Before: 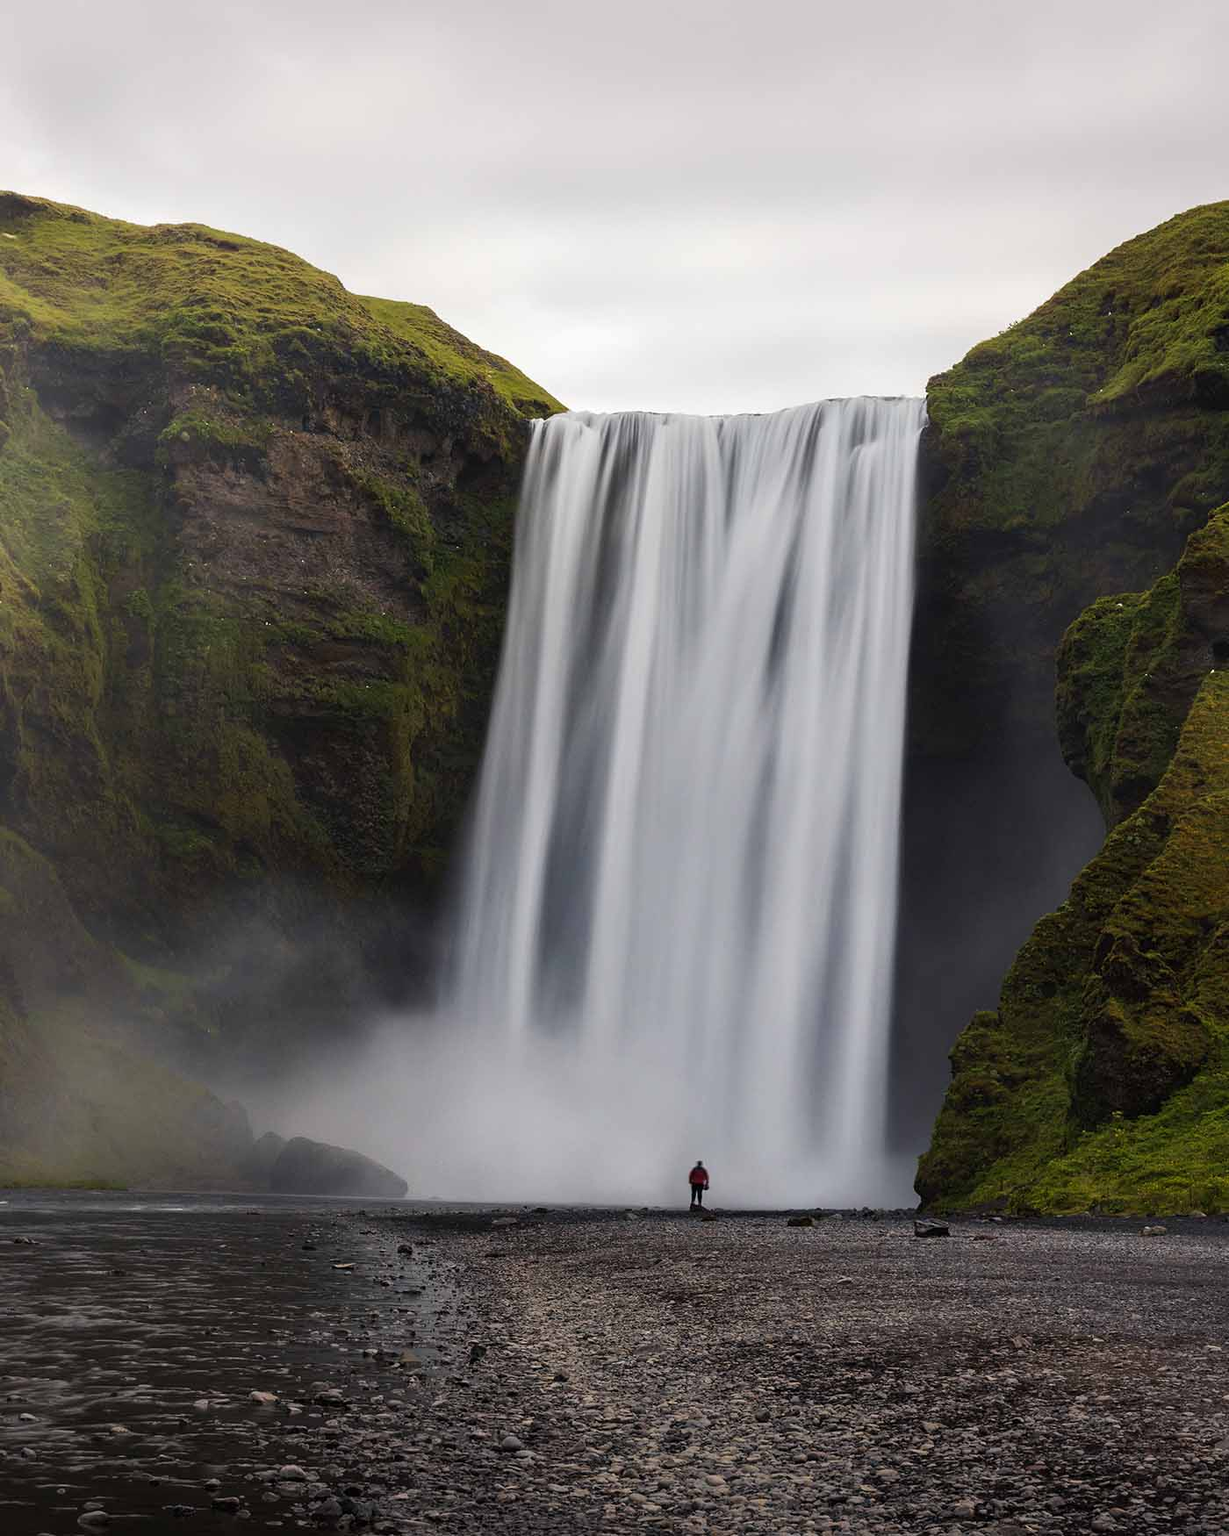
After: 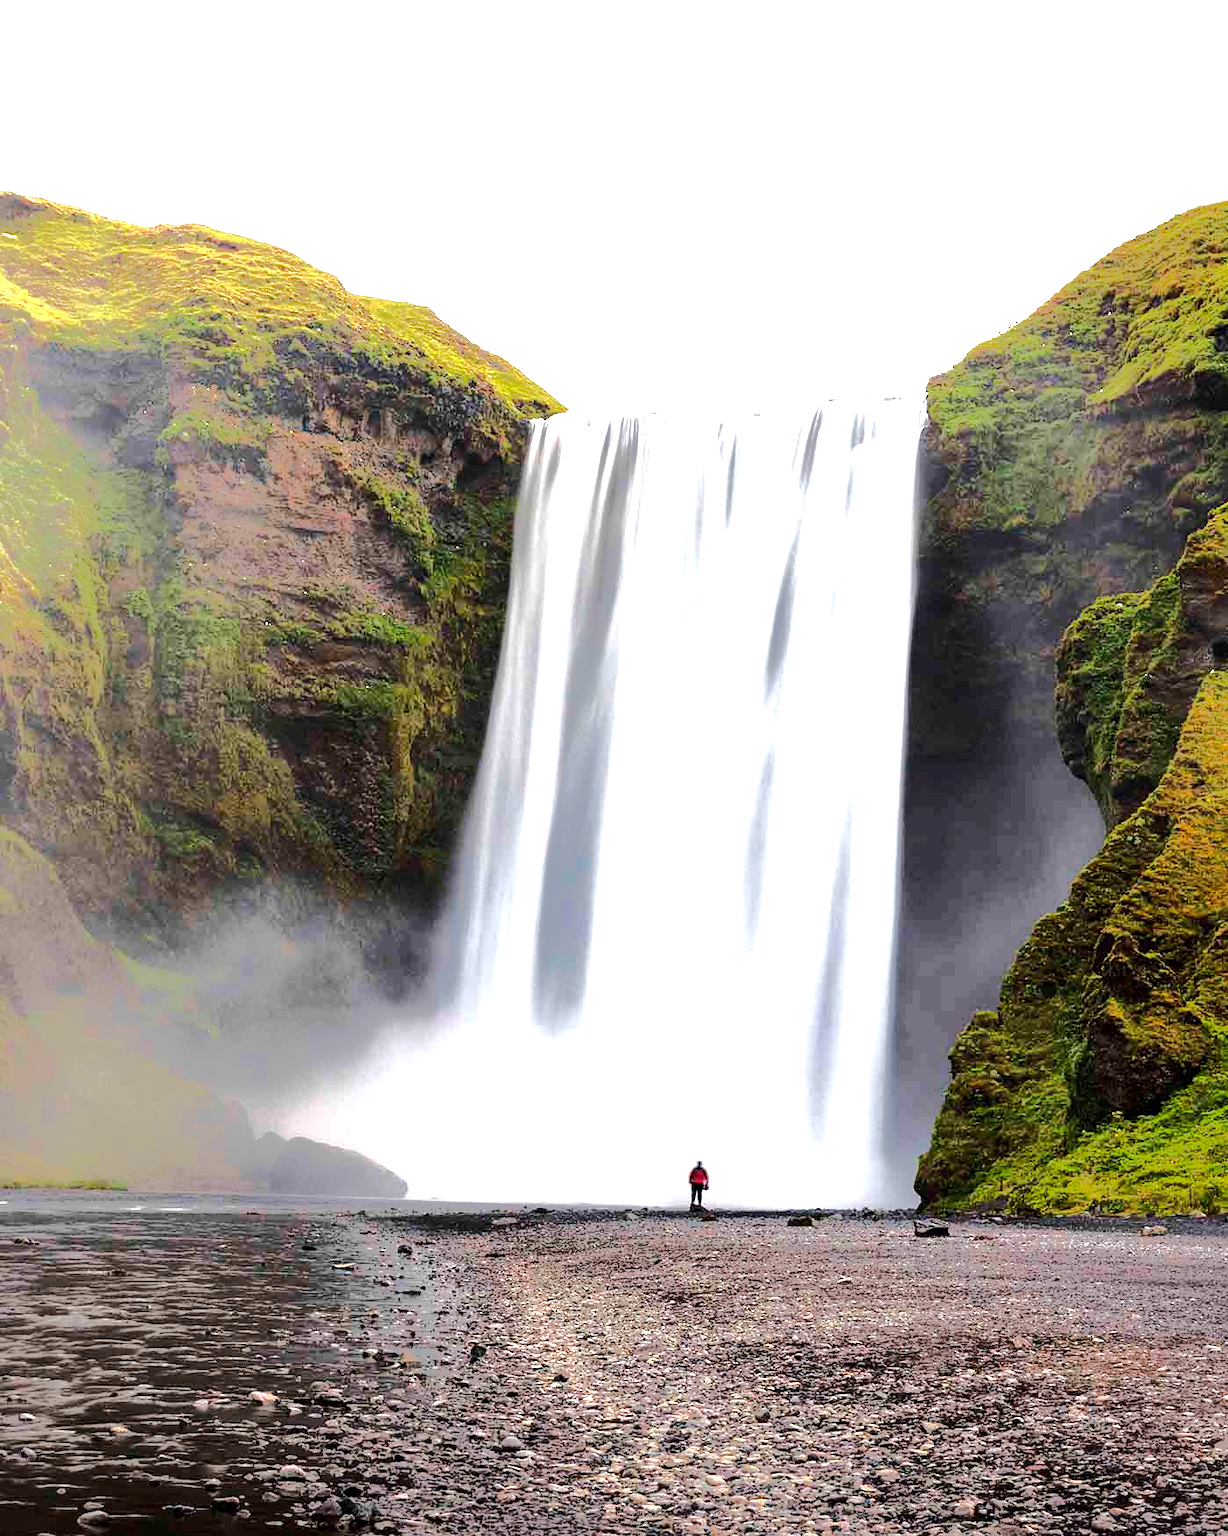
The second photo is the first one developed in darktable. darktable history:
levels: mode automatic
tone equalizer: -8 EV -0.53 EV, -7 EV -0.284 EV, -6 EV -0.115 EV, -5 EV 0.395 EV, -4 EV 0.986 EV, -3 EV 0.773 EV, -2 EV -0.012 EV, -1 EV 0.143 EV, +0 EV -0.029 EV, edges refinement/feathering 500, mask exposure compensation -1.57 EV, preserve details no
exposure: black level correction 0.001, exposure 1.656 EV, compensate highlight preservation false
